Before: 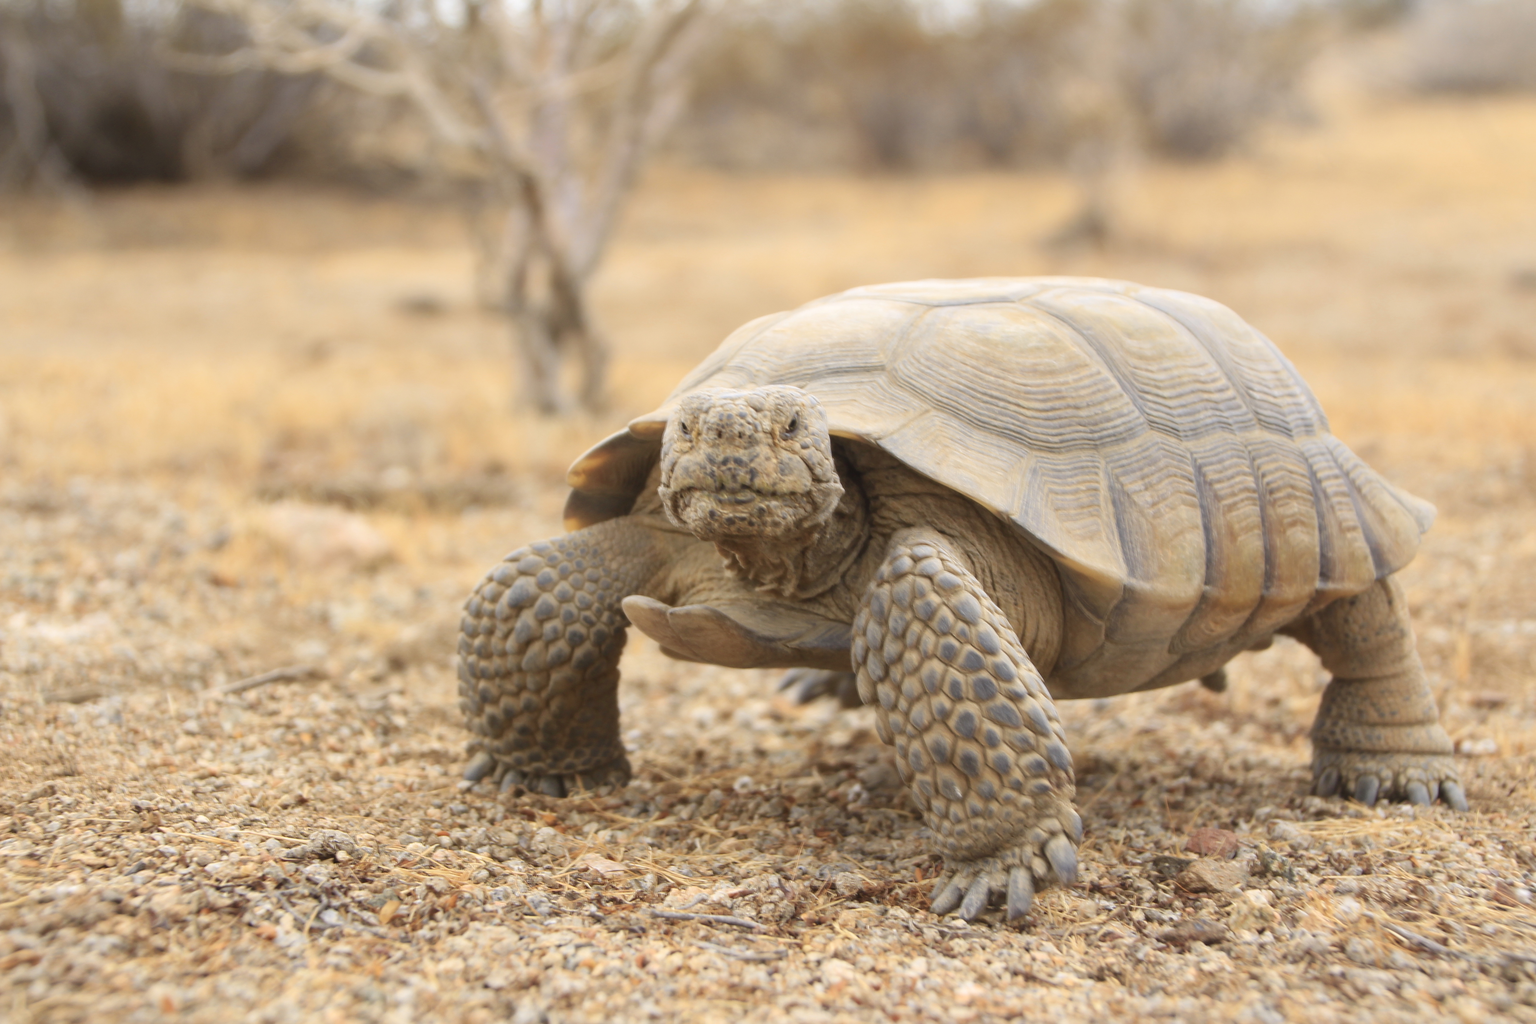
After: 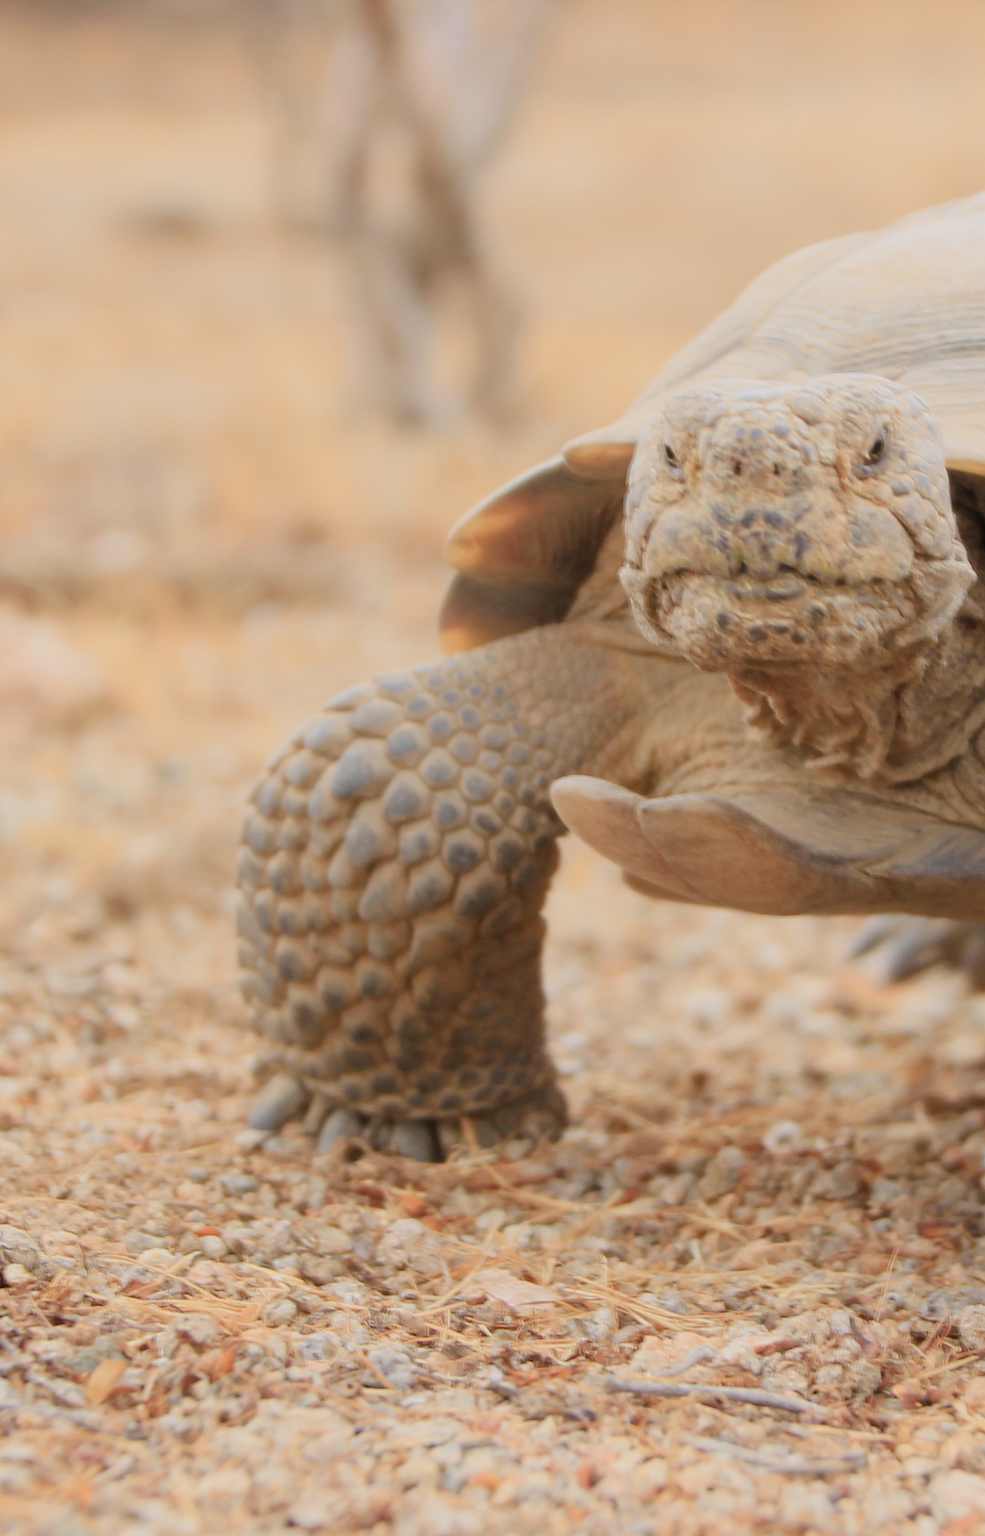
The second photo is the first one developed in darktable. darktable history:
crop and rotate: left 21.77%, top 18.528%, right 44.676%, bottom 2.997%
filmic rgb: black relative exposure -6.59 EV, white relative exposure 4.71 EV, hardness 3.13, contrast 0.805
exposure: black level correction 0, exposure 0.9 EV, compensate exposure bias true, compensate highlight preservation false
